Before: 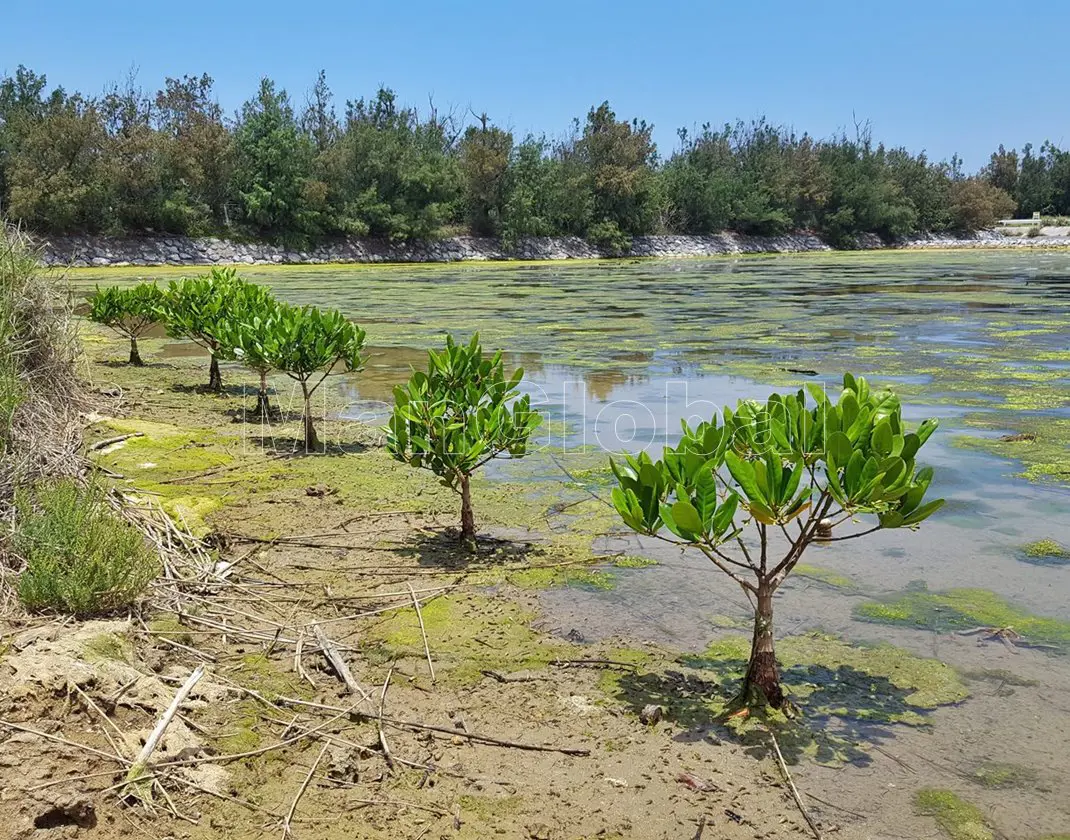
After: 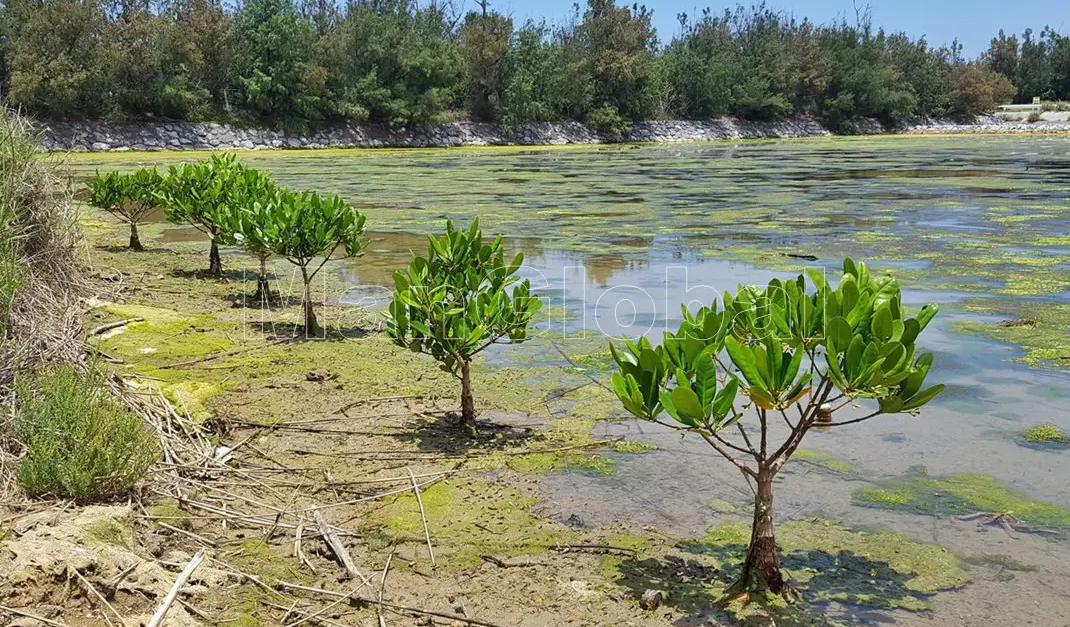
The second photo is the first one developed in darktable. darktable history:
crop: top 13.781%, bottom 11.311%
